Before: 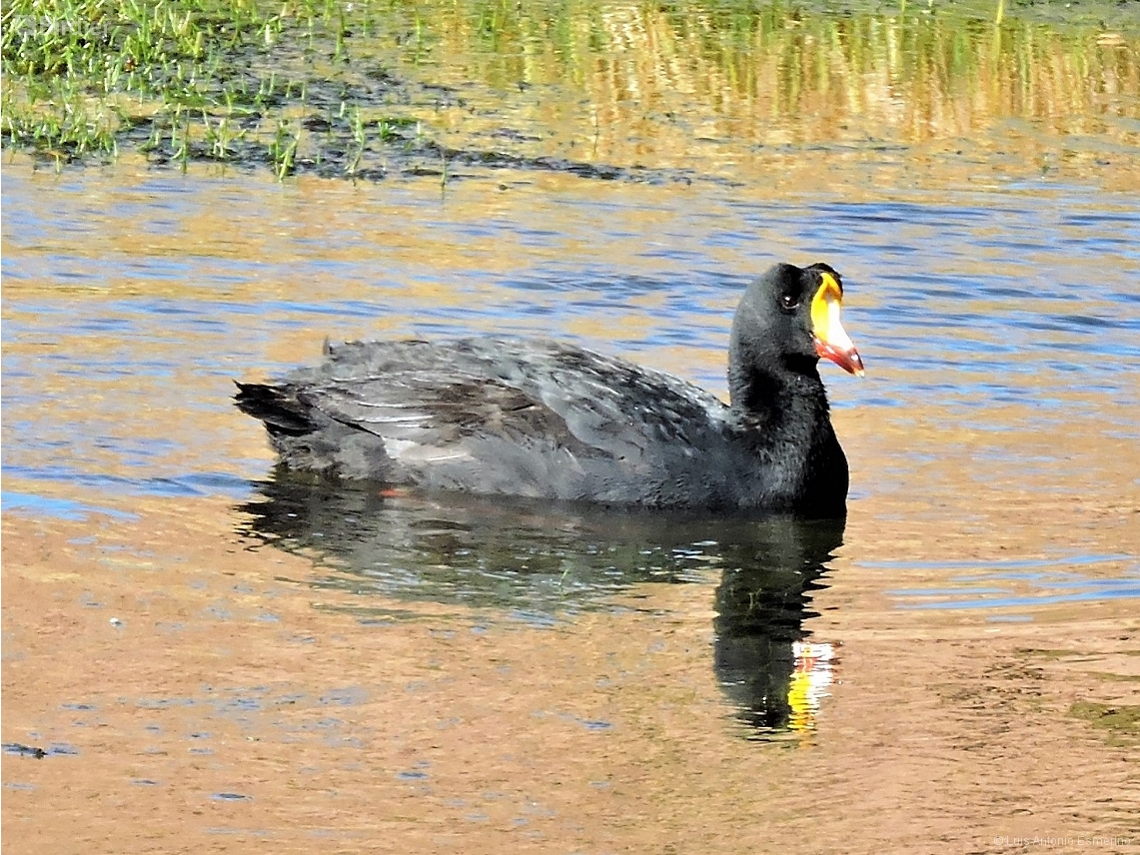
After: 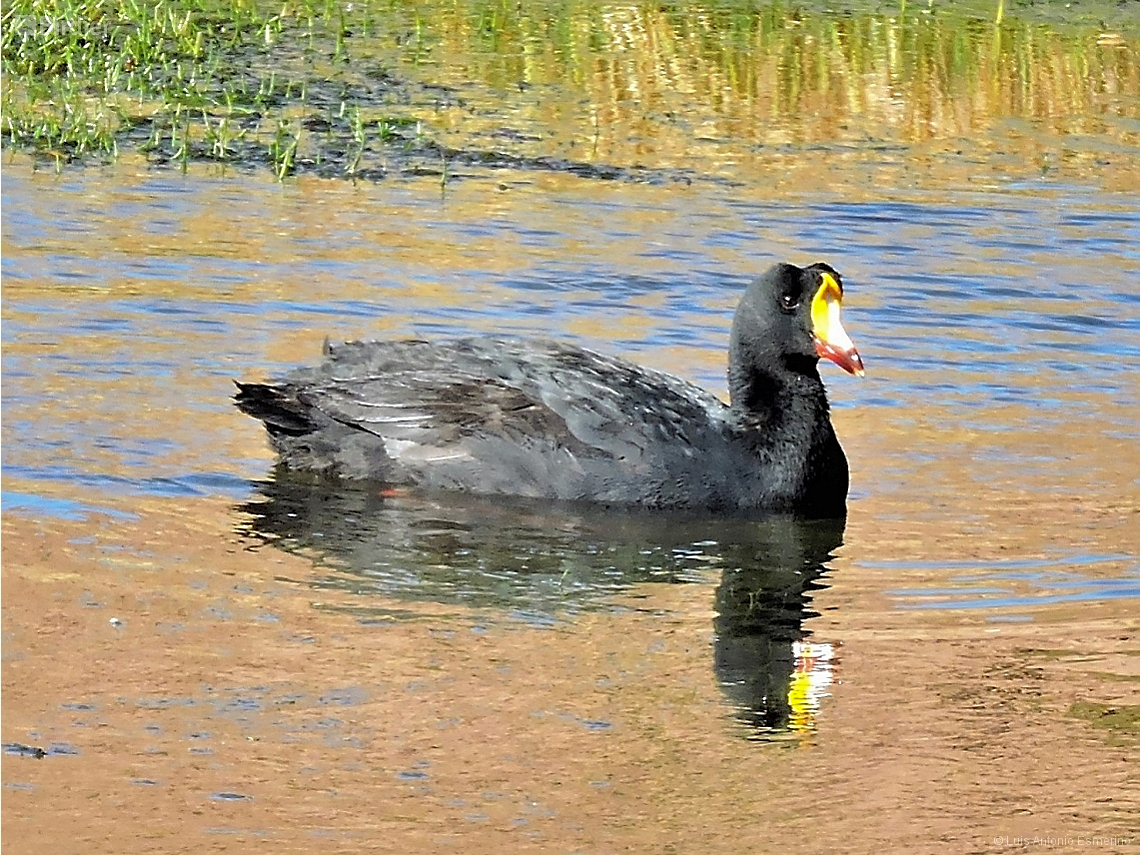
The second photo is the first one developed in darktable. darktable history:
sharpen: radius 1.908, amount 0.414, threshold 1.481
shadows and highlights: on, module defaults
